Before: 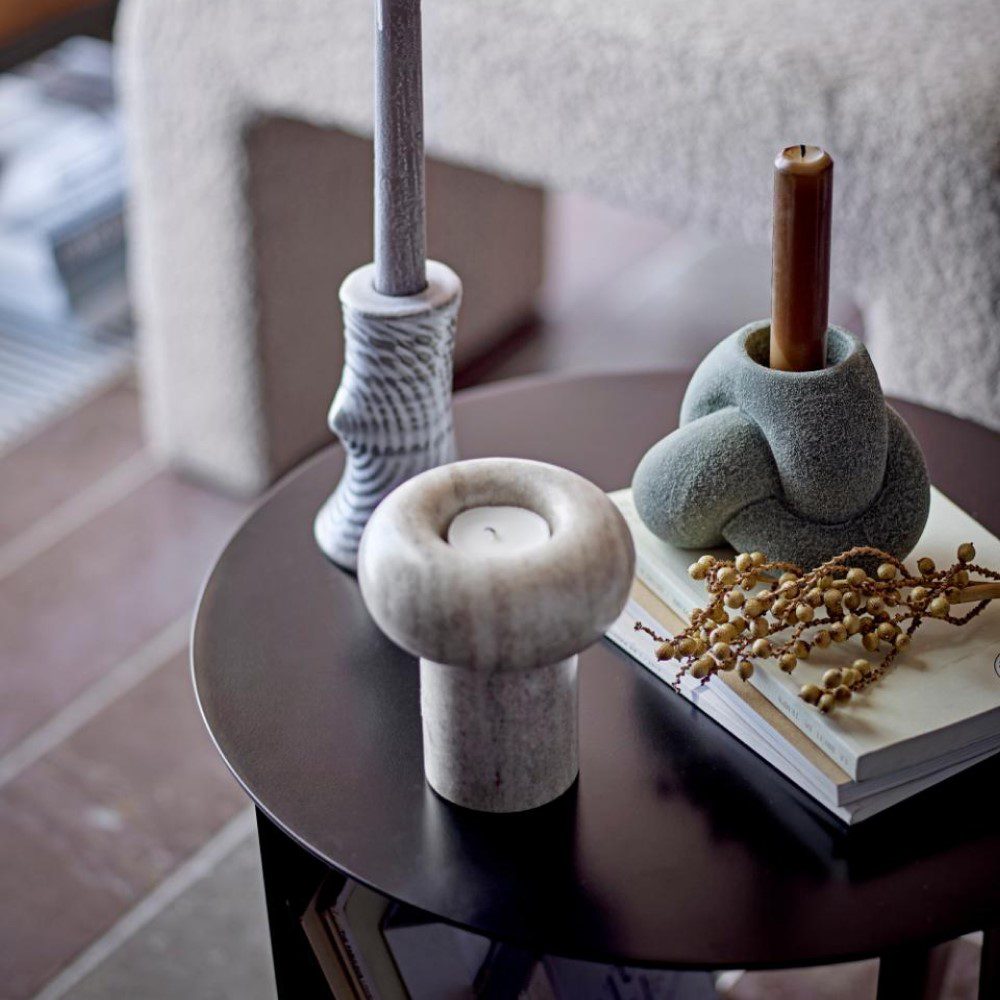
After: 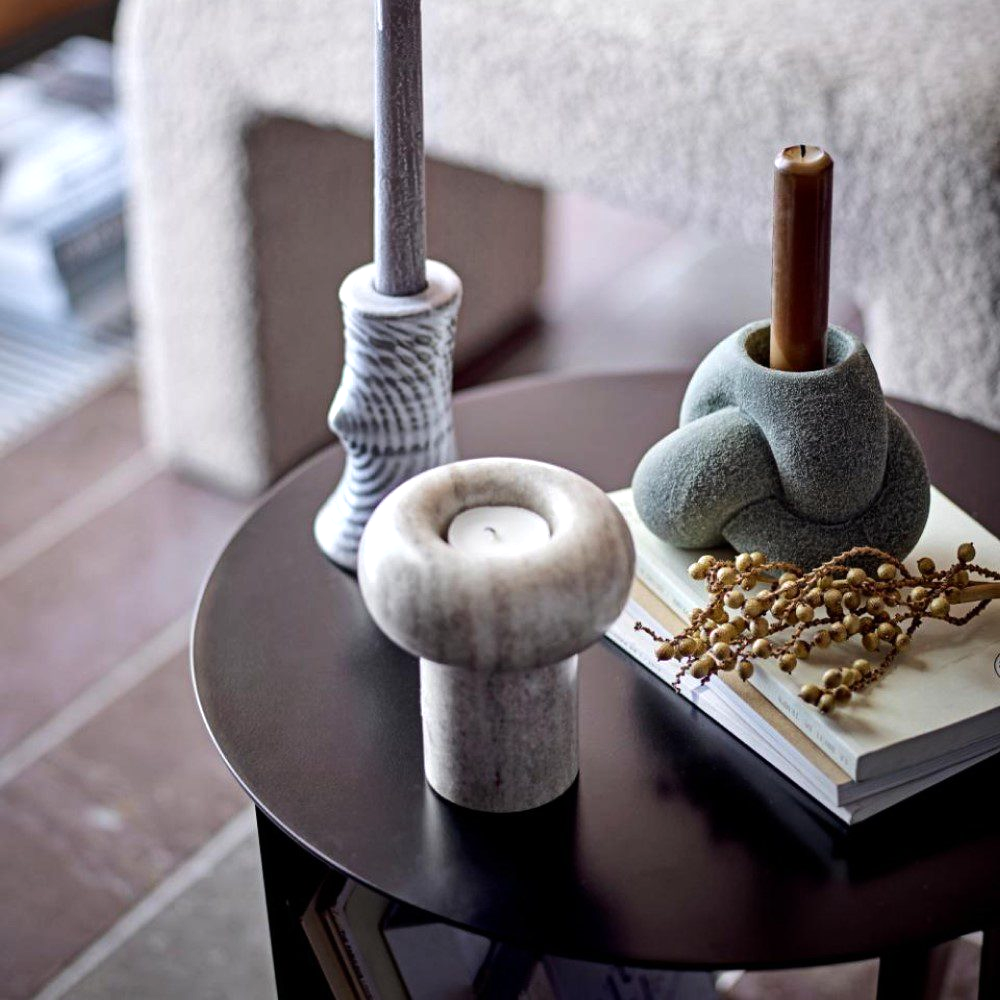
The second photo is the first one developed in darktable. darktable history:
levels: levels [0, 0.498, 1]
tone equalizer: -8 EV -0.417 EV, -7 EV -0.389 EV, -6 EV -0.333 EV, -5 EV -0.222 EV, -3 EV 0.222 EV, -2 EV 0.333 EV, -1 EV 0.389 EV, +0 EV 0.417 EV, edges refinement/feathering 500, mask exposure compensation -1.25 EV, preserve details no
